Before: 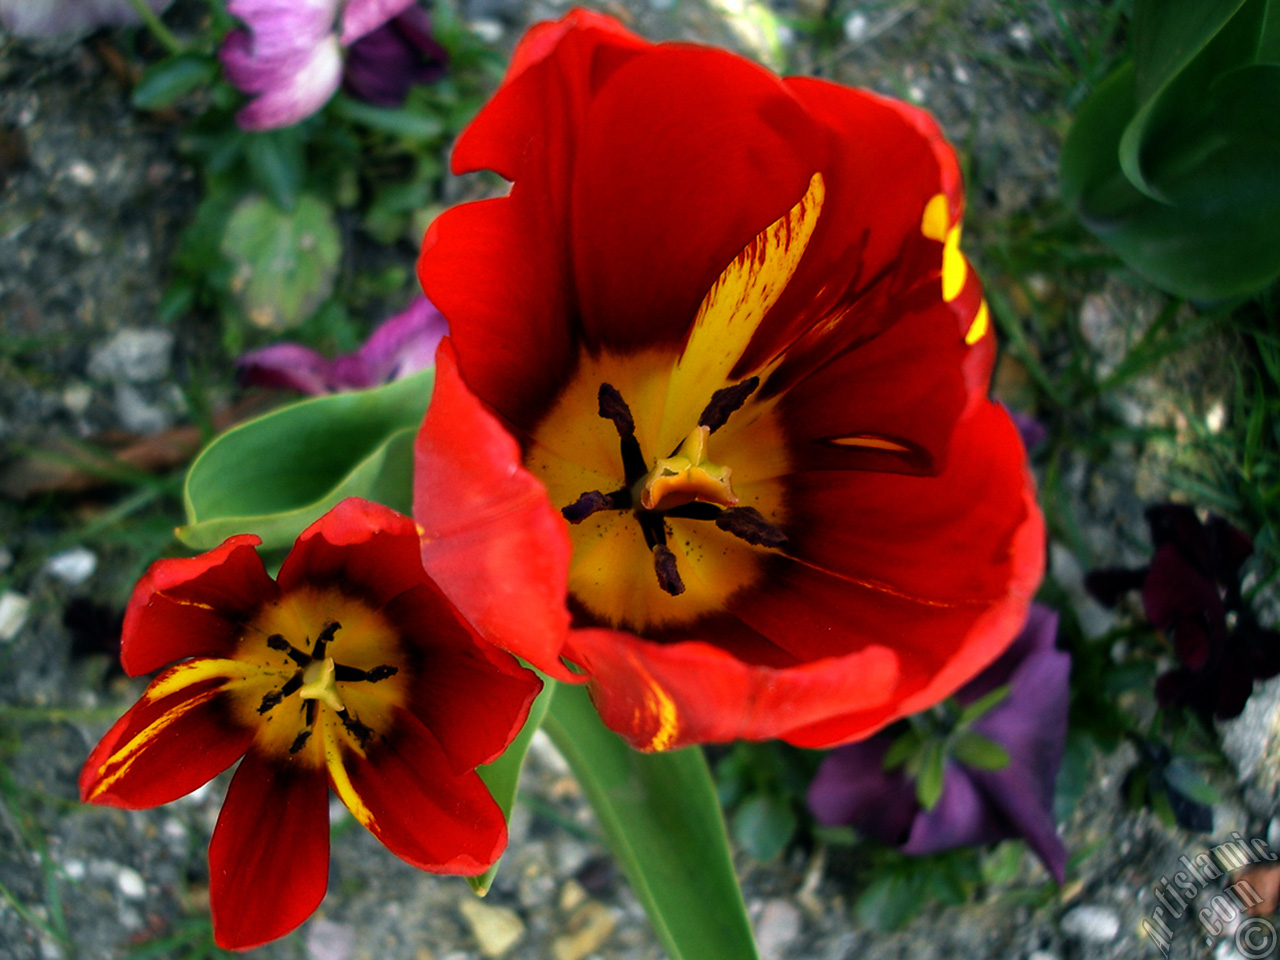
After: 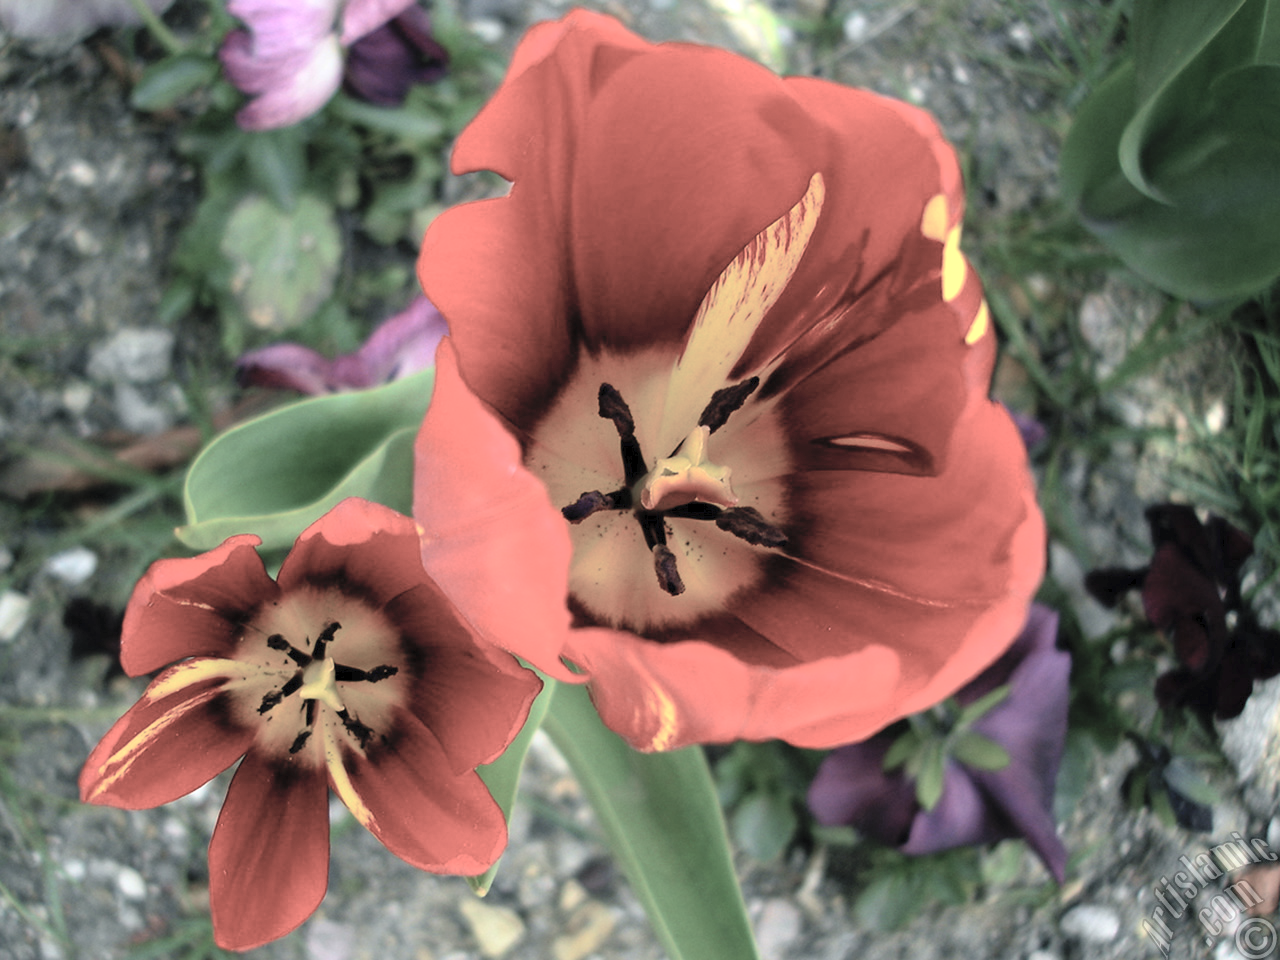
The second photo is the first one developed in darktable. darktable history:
contrast brightness saturation: contrast 0.1, brightness 0.314, saturation 0.14
color balance rgb: perceptual saturation grading › global saturation -28.052%, perceptual saturation grading › highlights -20.571%, perceptual saturation grading › mid-tones -23.507%, perceptual saturation grading › shadows -24.709%
